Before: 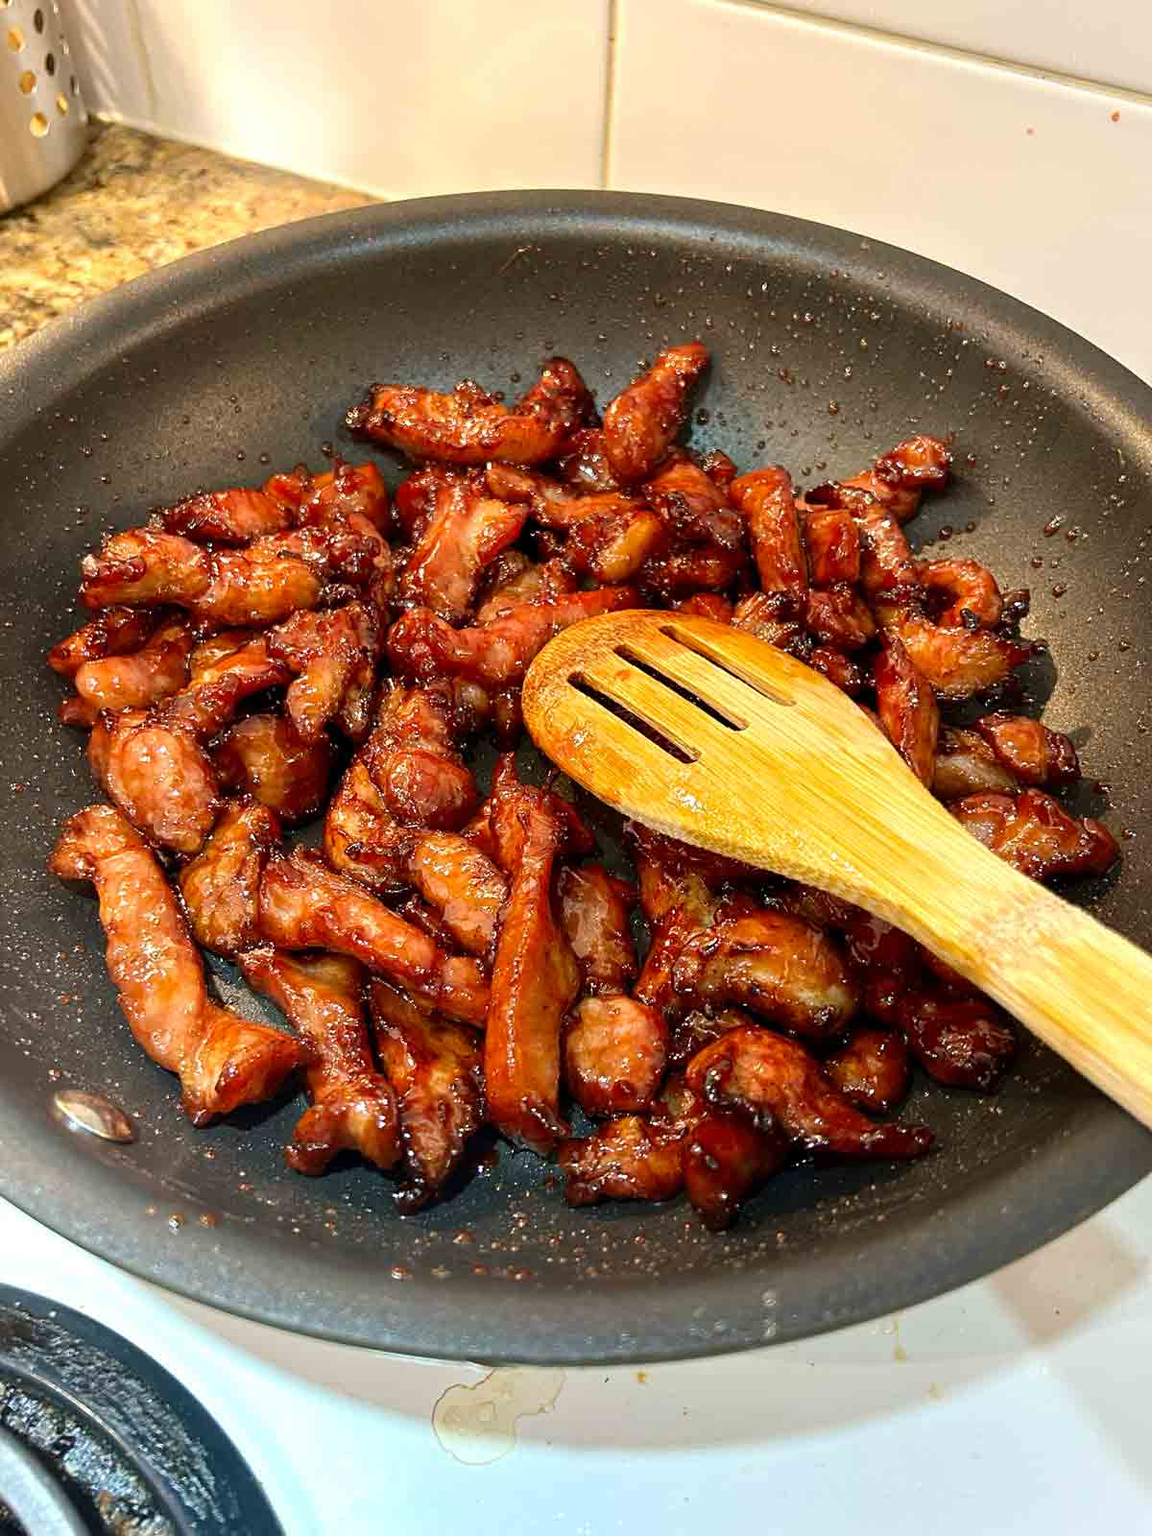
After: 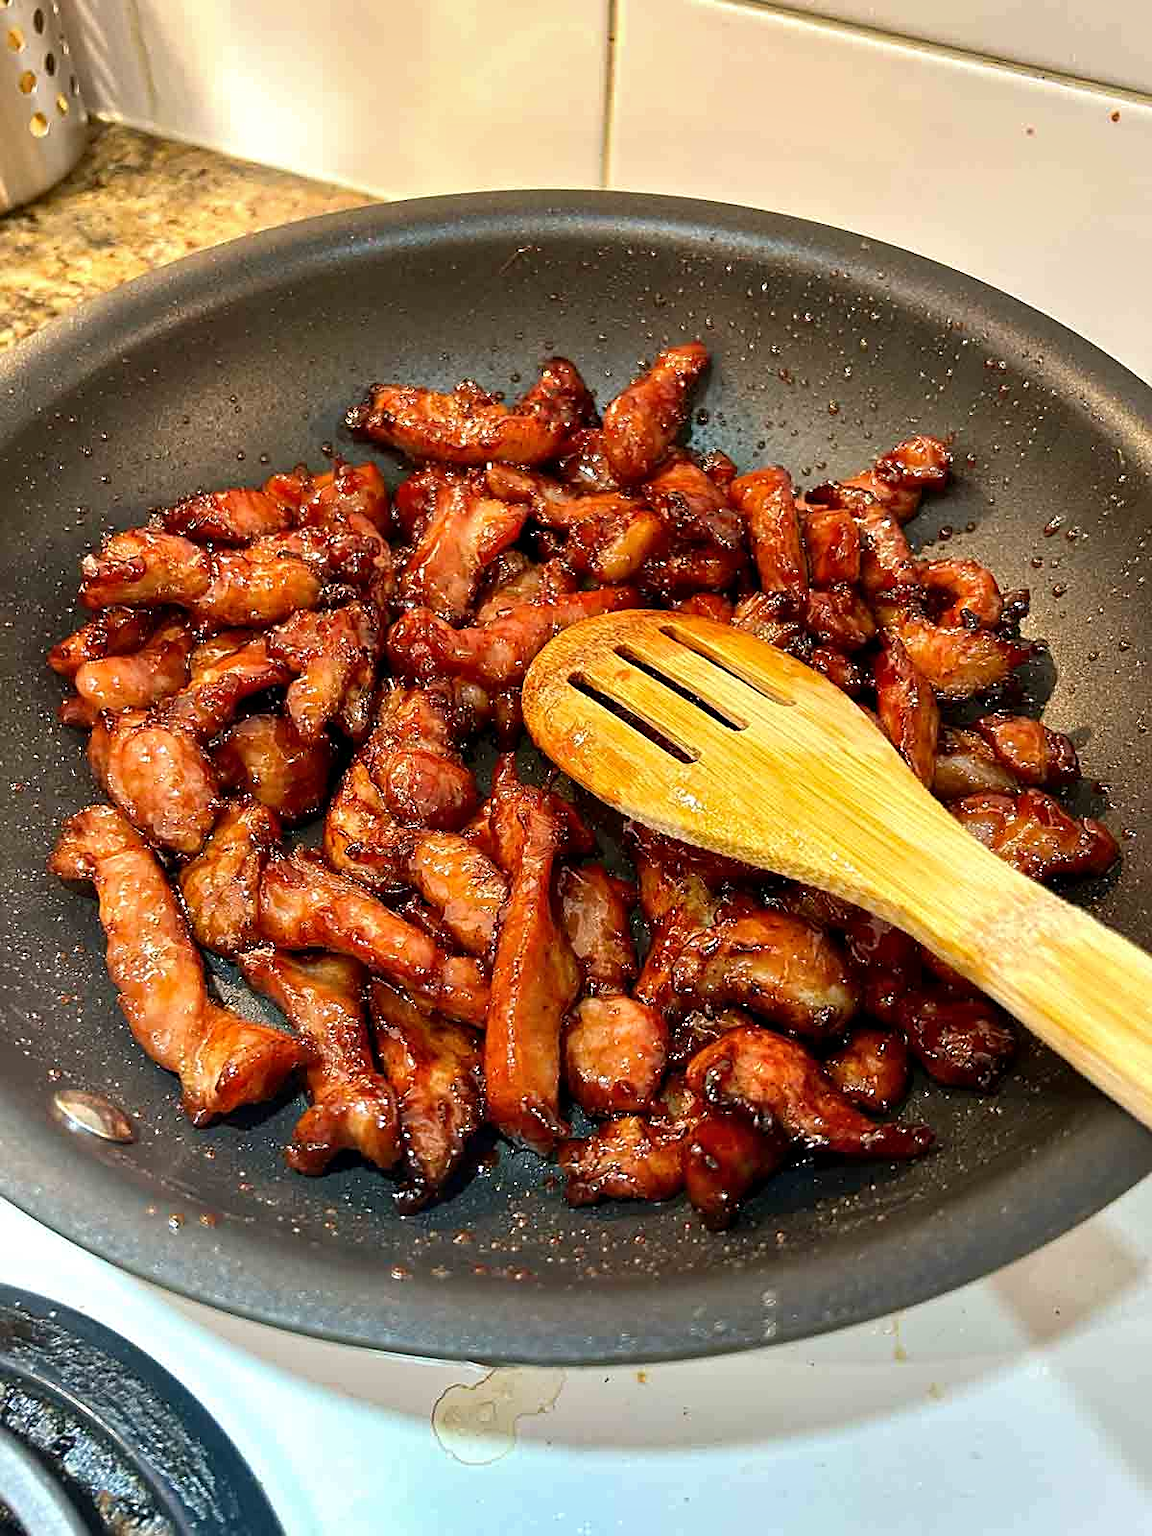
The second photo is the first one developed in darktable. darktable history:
exposure: black level correction 0.001, exposure 0.015 EV, compensate highlight preservation false
shadows and highlights: low approximation 0.01, soften with gaussian
sharpen: radius 1.836, amount 0.406, threshold 1.208
